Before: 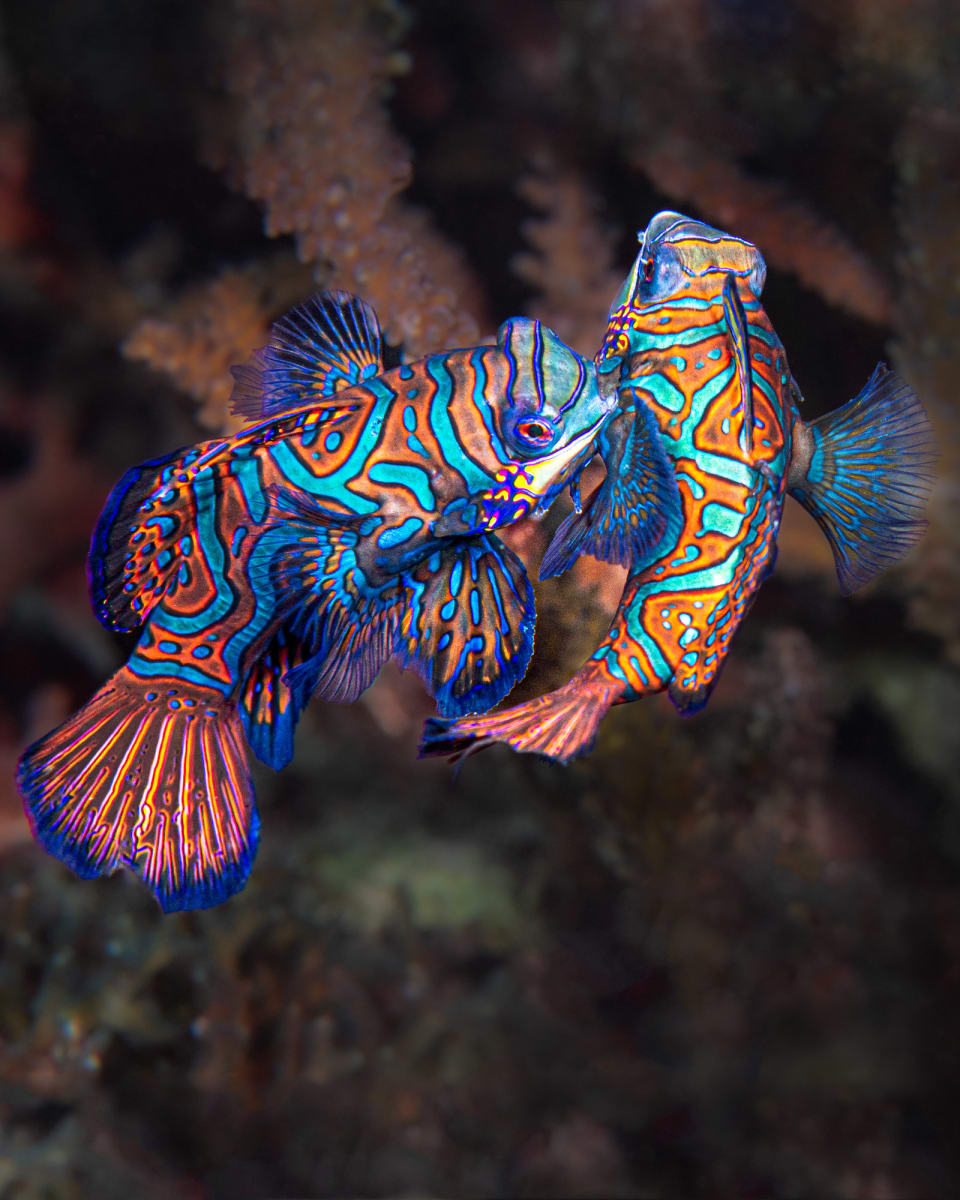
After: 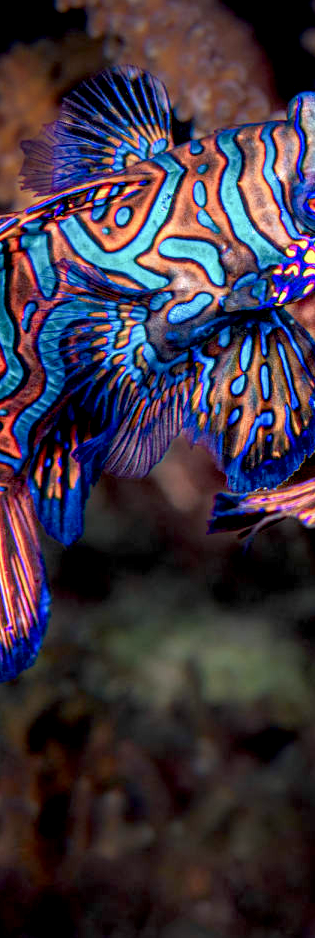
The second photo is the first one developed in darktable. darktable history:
exposure: black level correction 0.01, exposure 0.016 EV, compensate highlight preservation false
tone equalizer: on, module defaults
color balance rgb: linear chroma grading › global chroma 0.984%, perceptual saturation grading › global saturation -10.462%, perceptual saturation grading › highlights -25.992%, perceptual saturation grading › shadows 21.098%, global vibrance 9.736%
crop and rotate: left 21.933%, top 18.763%, right 45.204%, bottom 3.001%
local contrast: detail 130%
